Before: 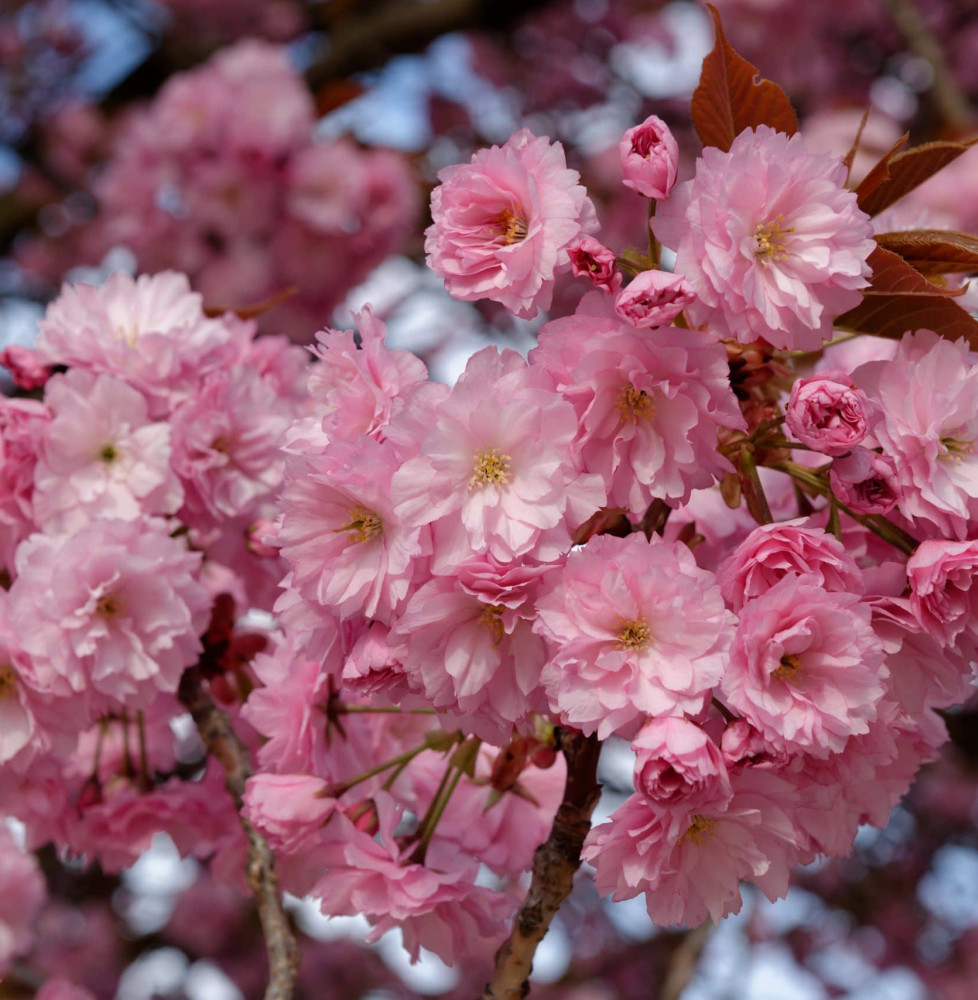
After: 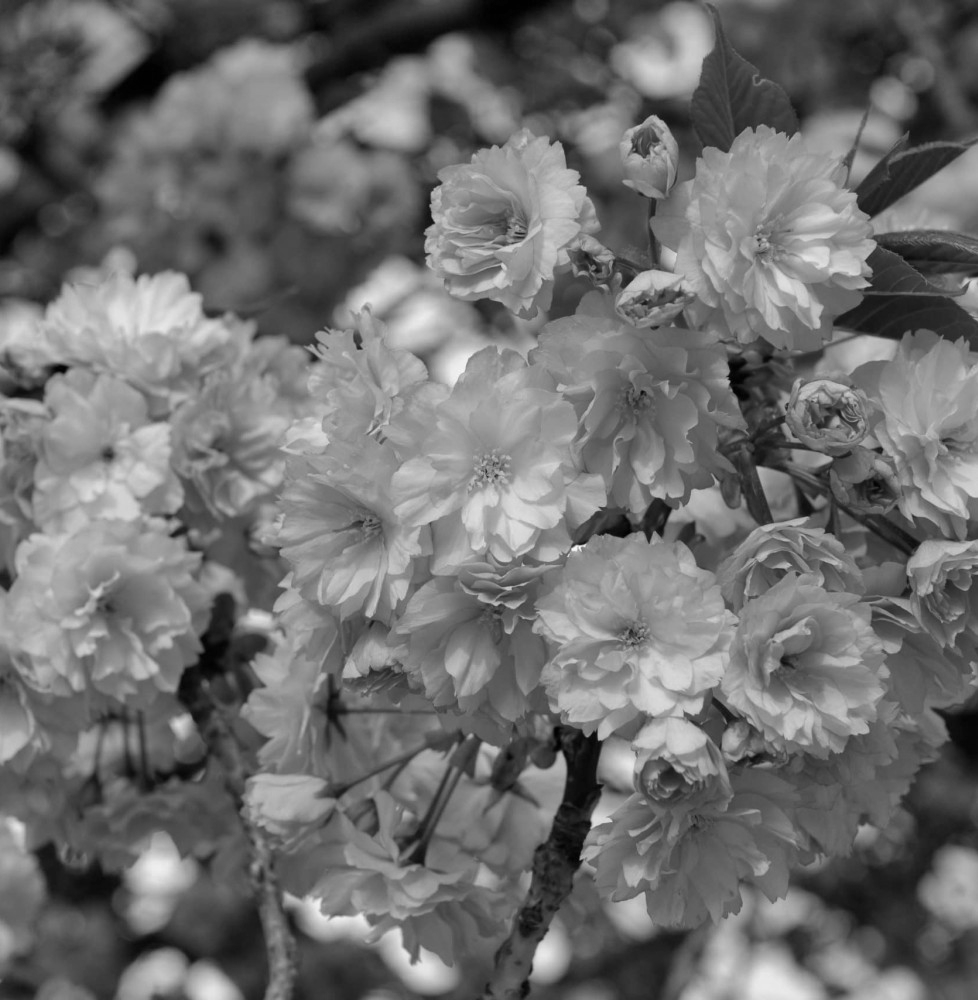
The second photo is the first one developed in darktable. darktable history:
shadows and highlights: highlights color adjustment 0%, low approximation 0.01, soften with gaussian
monochrome: a 1.94, b -0.638
